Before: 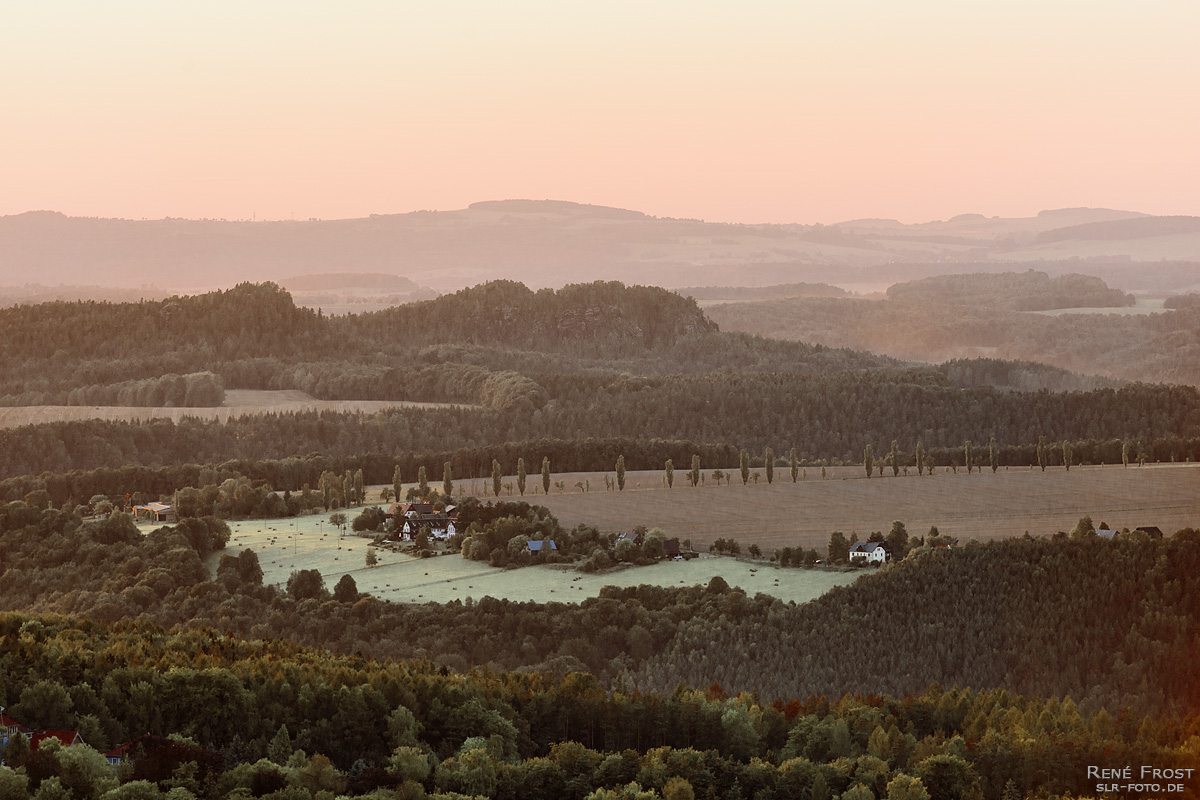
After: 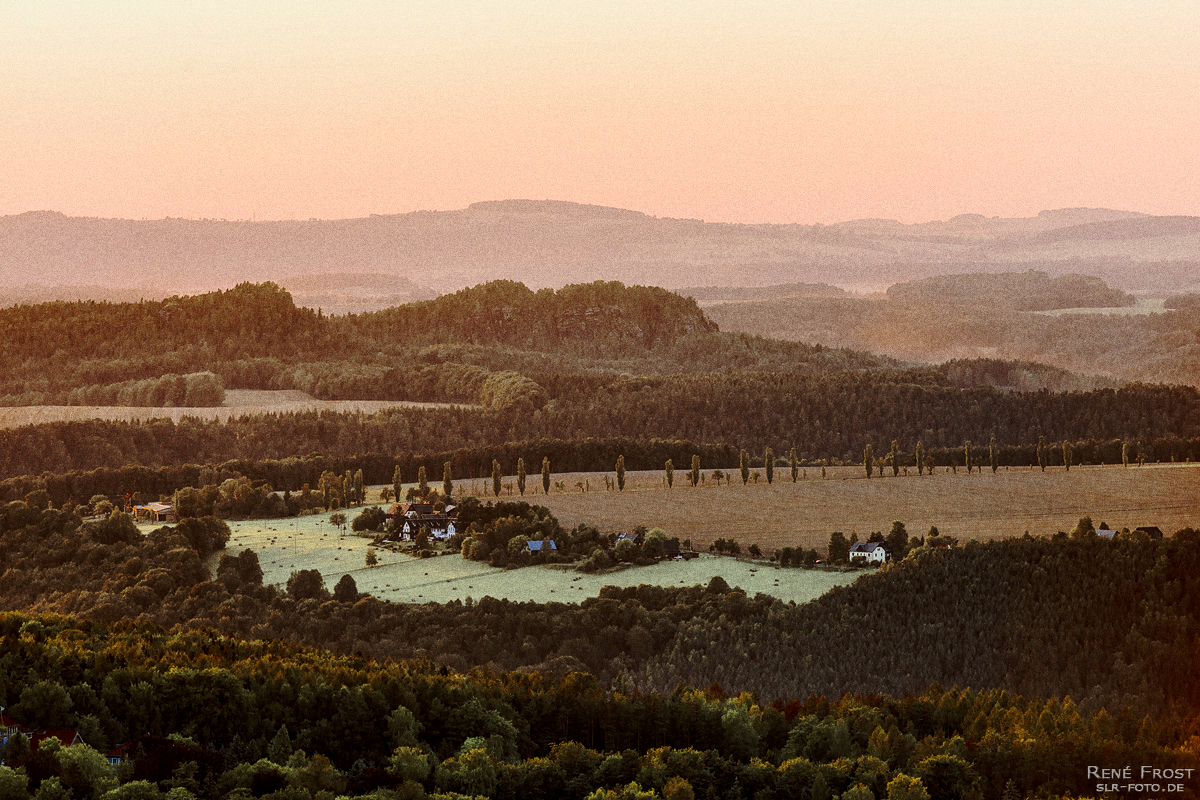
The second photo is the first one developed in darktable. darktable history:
local contrast: on, module defaults
color balance rgb: perceptual saturation grading › global saturation 20%, global vibrance 20%
base curve: curves: ch0 [(0, 0) (0.073, 0.04) (0.157, 0.139) (0.492, 0.492) (0.758, 0.758) (1, 1)], preserve colors none
grain: coarseness 0.09 ISO, strength 40%
